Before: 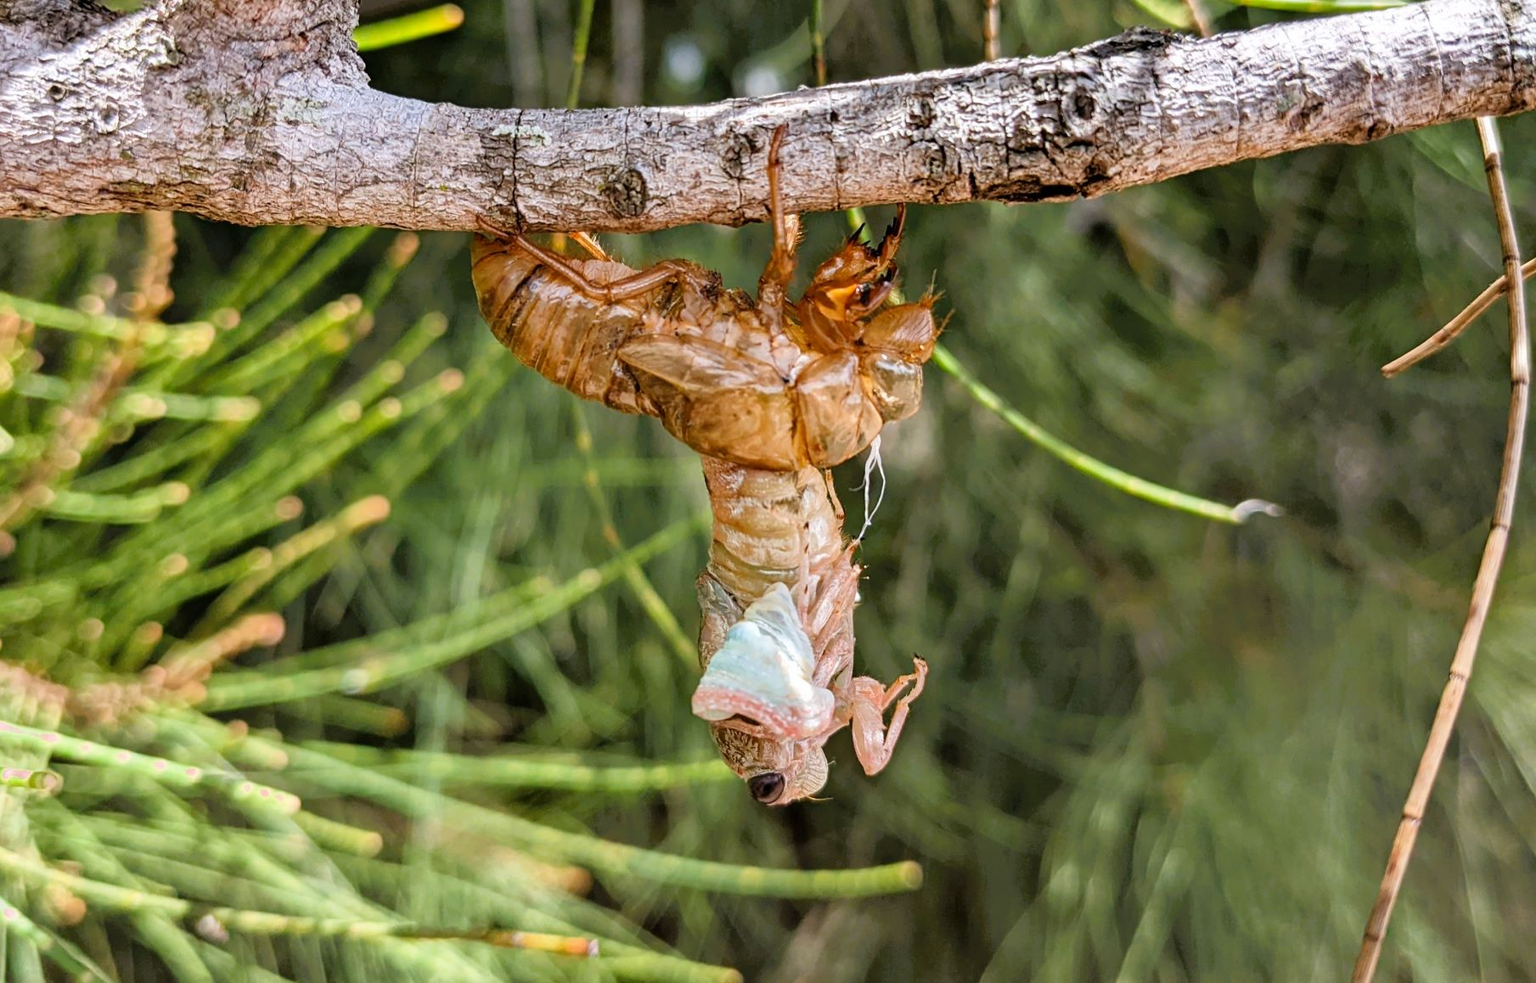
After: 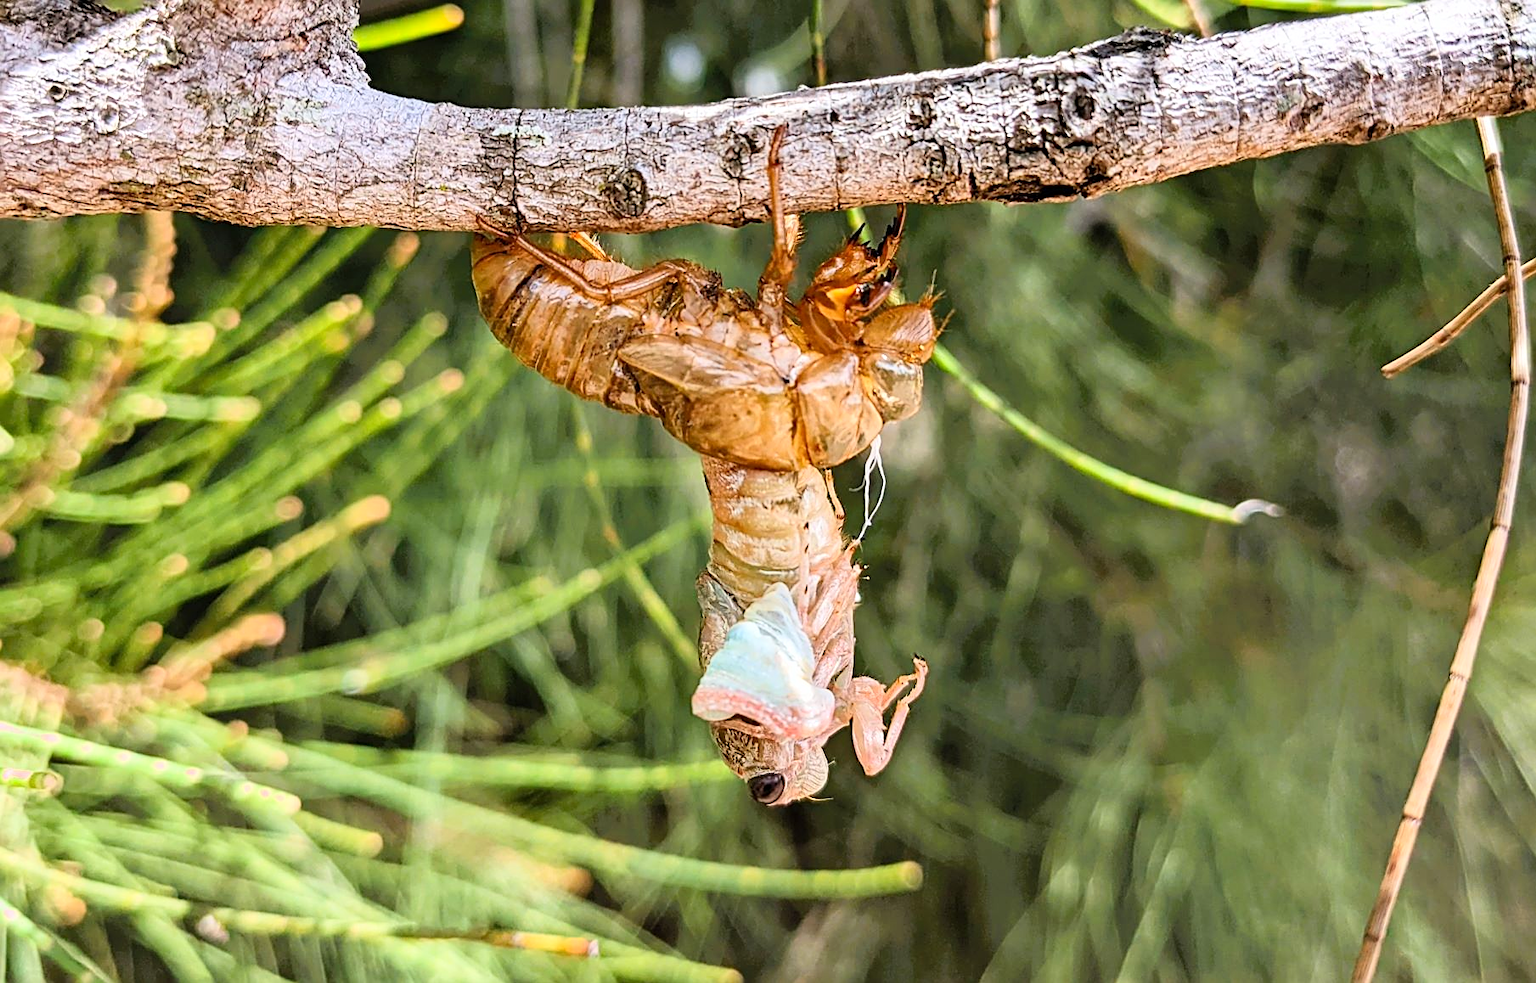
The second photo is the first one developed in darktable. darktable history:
sharpen: on, module defaults
contrast brightness saturation: contrast 0.2, brightness 0.15, saturation 0.14
